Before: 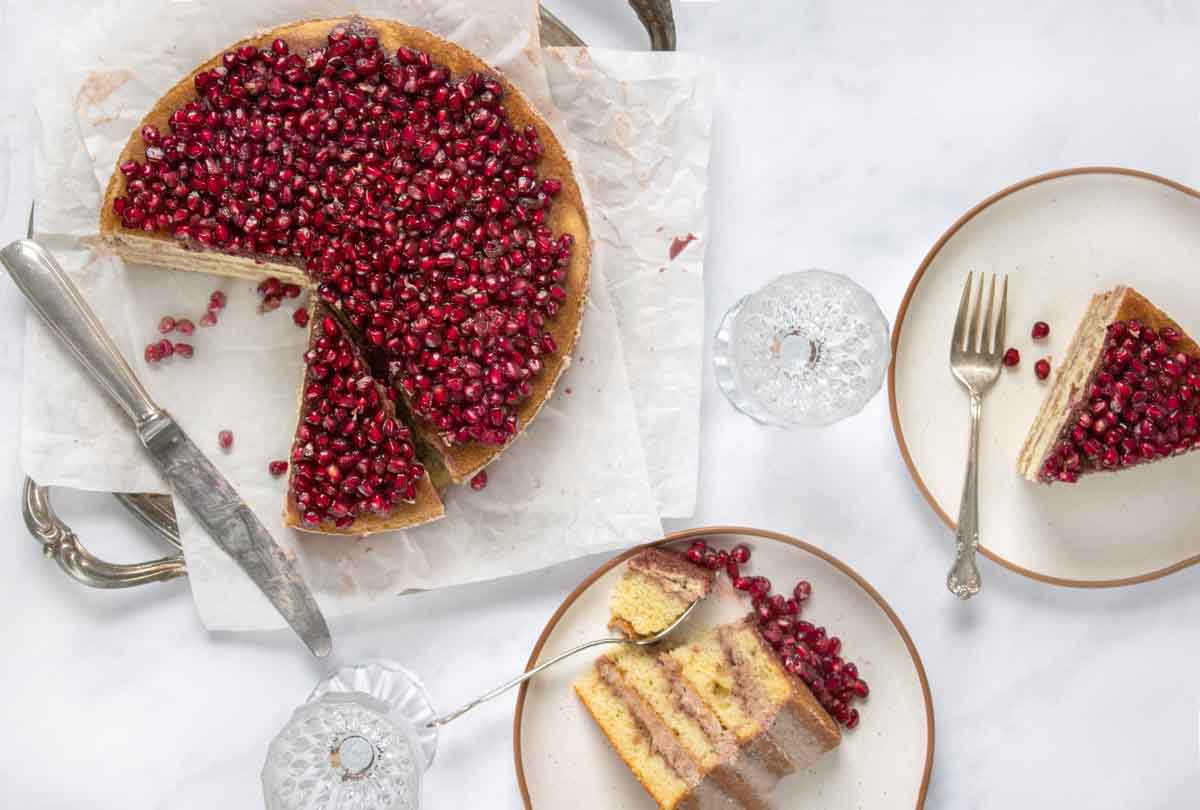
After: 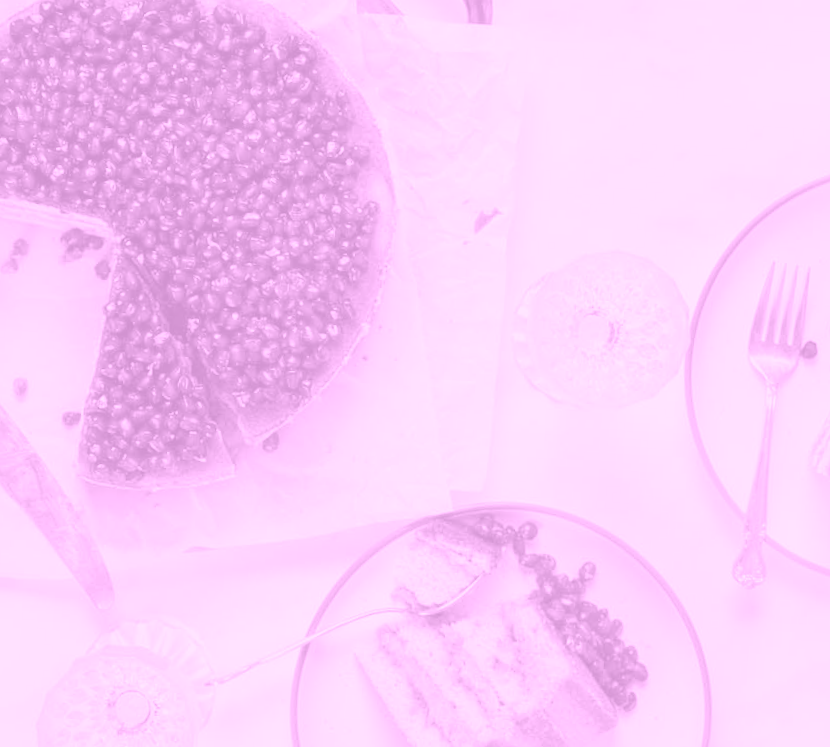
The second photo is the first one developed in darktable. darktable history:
color correction: saturation 1.34
colorize: hue 331.2°, saturation 75%, source mix 30.28%, lightness 70.52%, version 1
crop and rotate: angle -3.27°, left 14.277%, top 0.028%, right 10.766%, bottom 0.028%
white balance: red 0.982, blue 1.018
